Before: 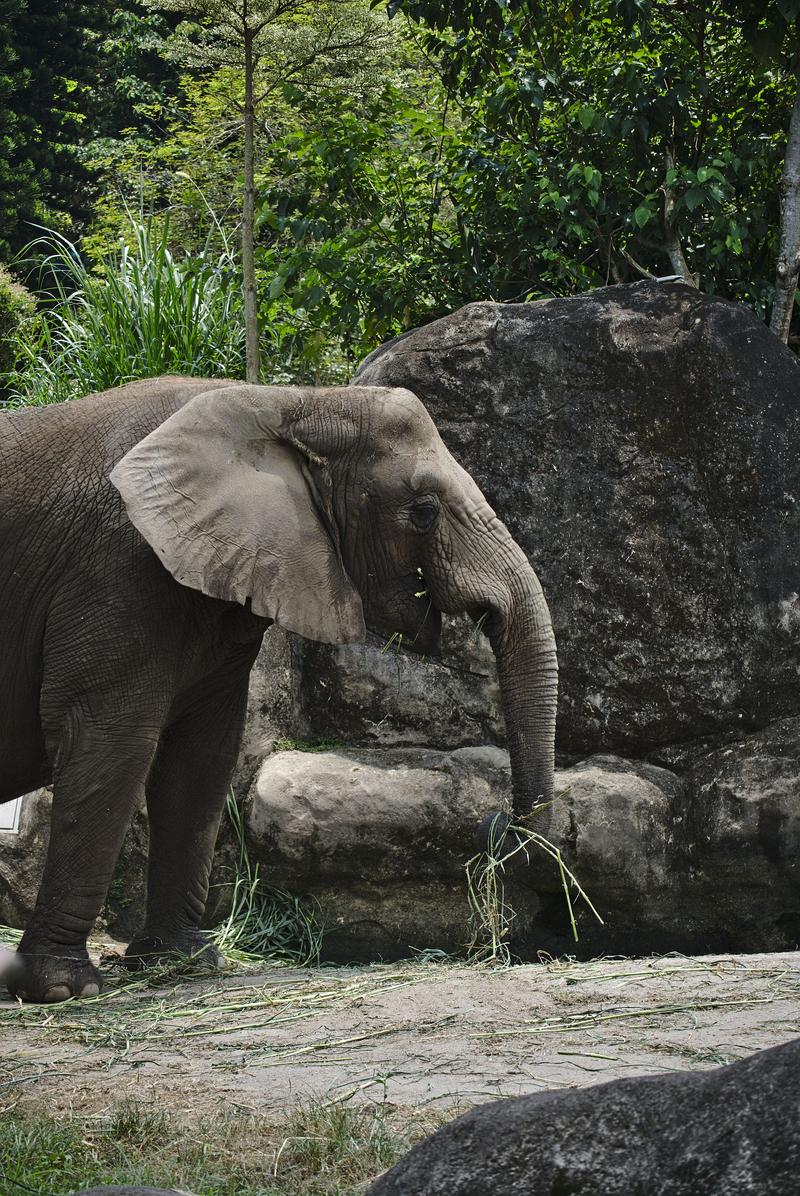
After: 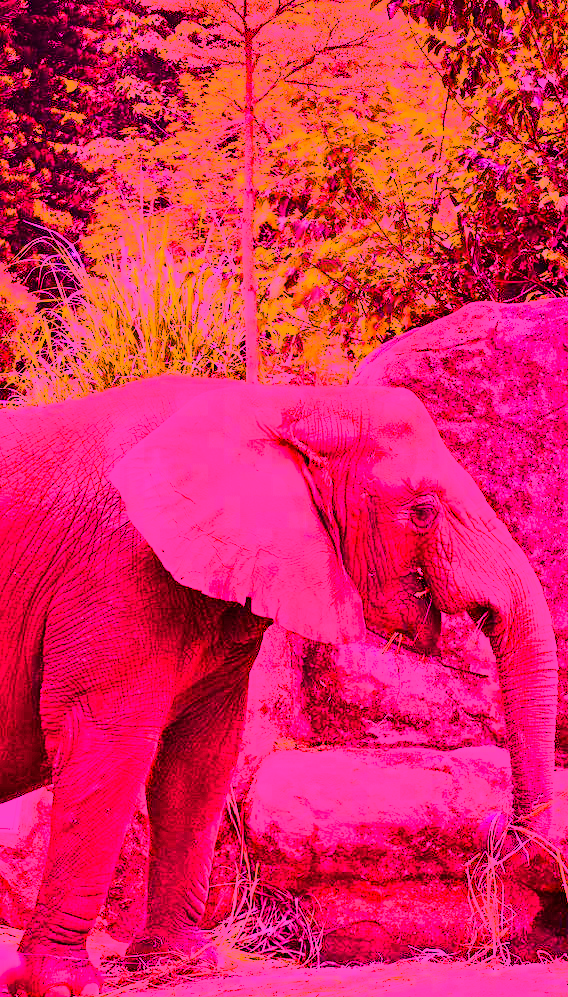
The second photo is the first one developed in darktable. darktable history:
color balance rgb: linear chroma grading › global chroma 18.9%, perceptual saturation grading › global saturation 20%, perceptual saturation grading › highlights -25%, perceptual saturation grading › shadows 50%, global vibrance 18.93%
exposure: black level correction 0.001, exposure 0.5 EV, compensate exposure bias true, compensate highlight preservation false
white balance: red 4.26, blue 1.802
crop: right 28.885%, bottom 16.626%
rgb curve: curves: ch0 [(0, 0) (0.21, 0.15) (0.24, 0.21) (0.5, 0.75) (0.75, 0.96) (0.89, 0.99) (1, 1)]; ch1 [(0, 0.02) (0.21, 0.13) (0.25, 0.2) (0.5, 0.67) (0.75, 0.9) (0.89, 0.97) (1, 1)]; ch2 [(0, 0.02) (0.21, 0.13) (0.25, 0.2) (0.5, 0.67) (0.75, 0.9) (0.89, 0.97) (1, 1)], compensate middle gray true
